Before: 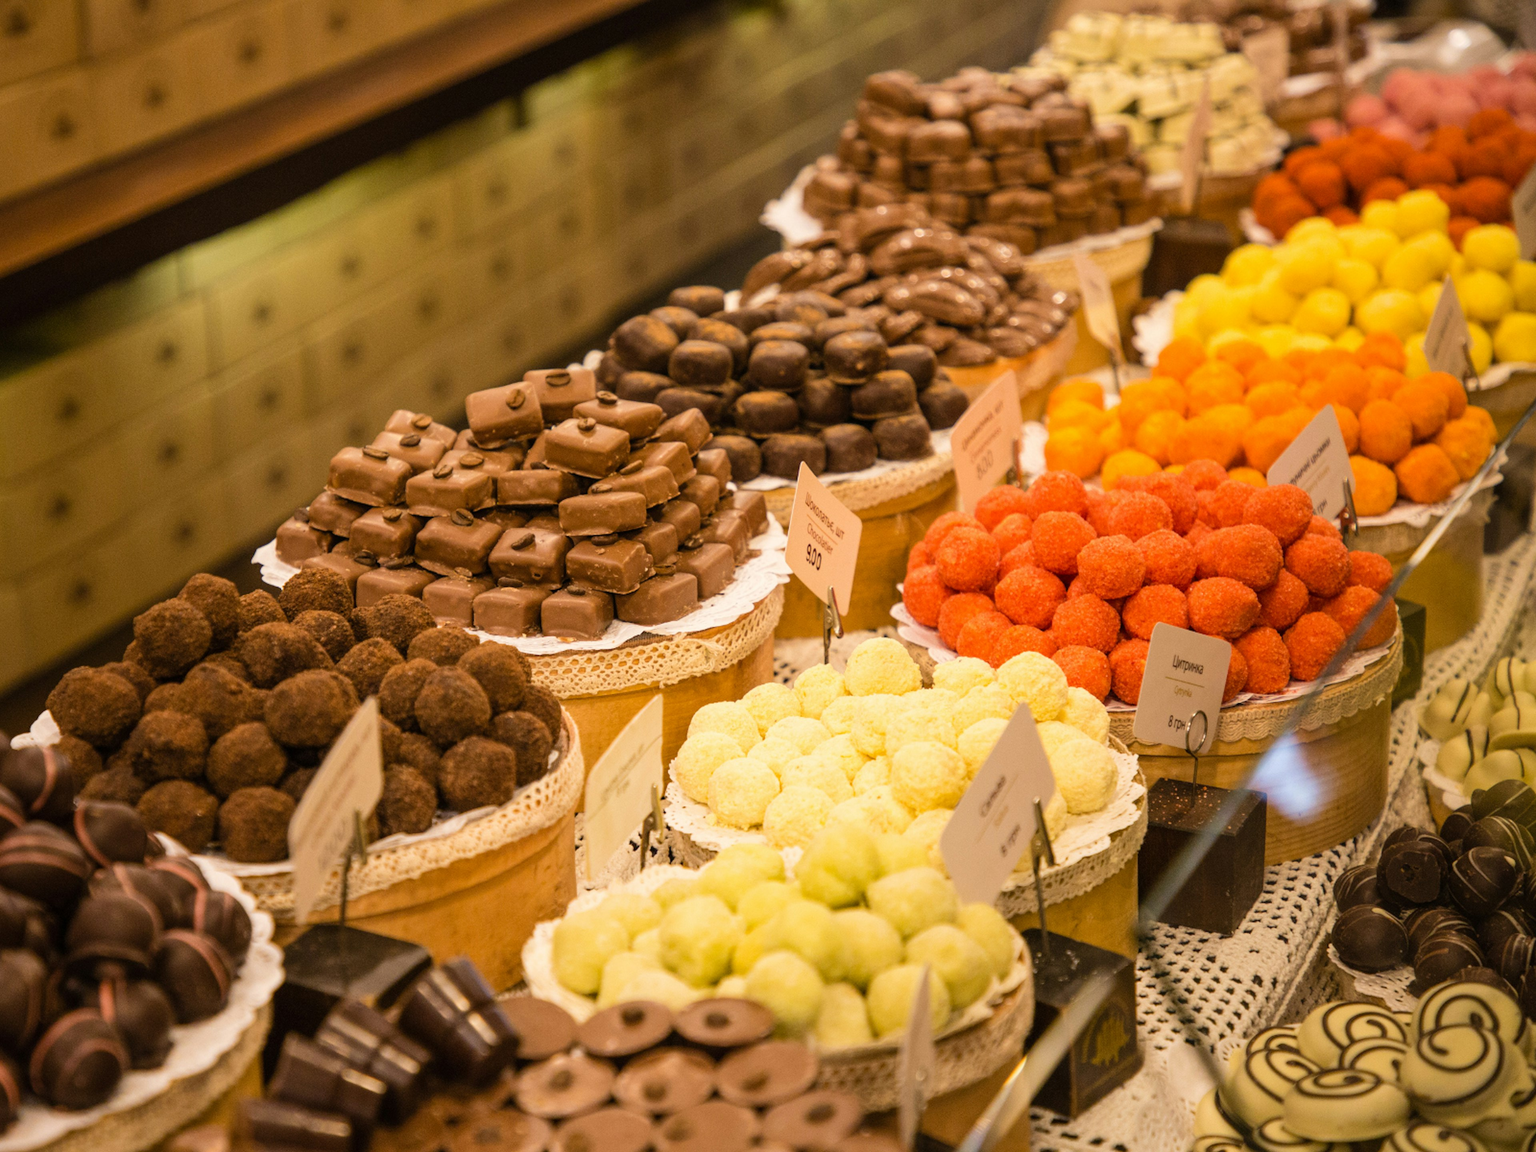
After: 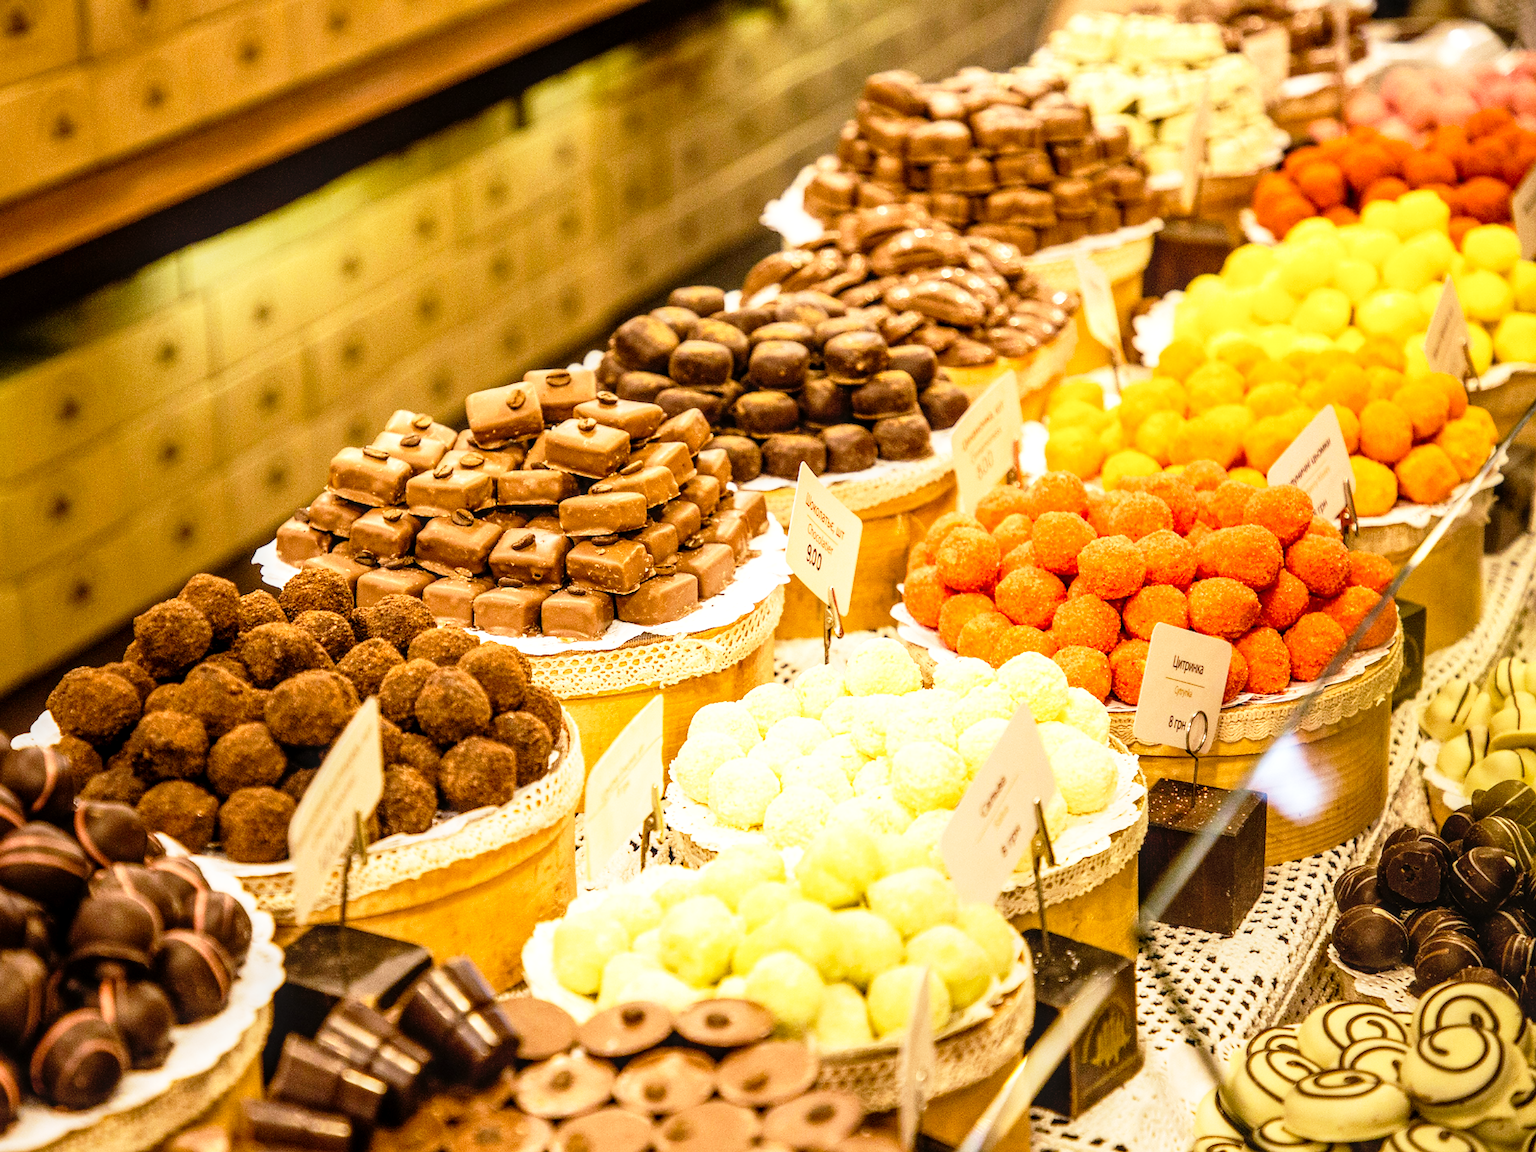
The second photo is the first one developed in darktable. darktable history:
local contrast: on, module defaults
base curve: curves: ch0 [(0, 0) (0.012, 0.01) (0.073, 0.168) (0.31, 0.711) (0.645, 0.957) (1, 1)], preserve colors none
sharpen: radius 1.4, amount 1.25, threshold 0.7
